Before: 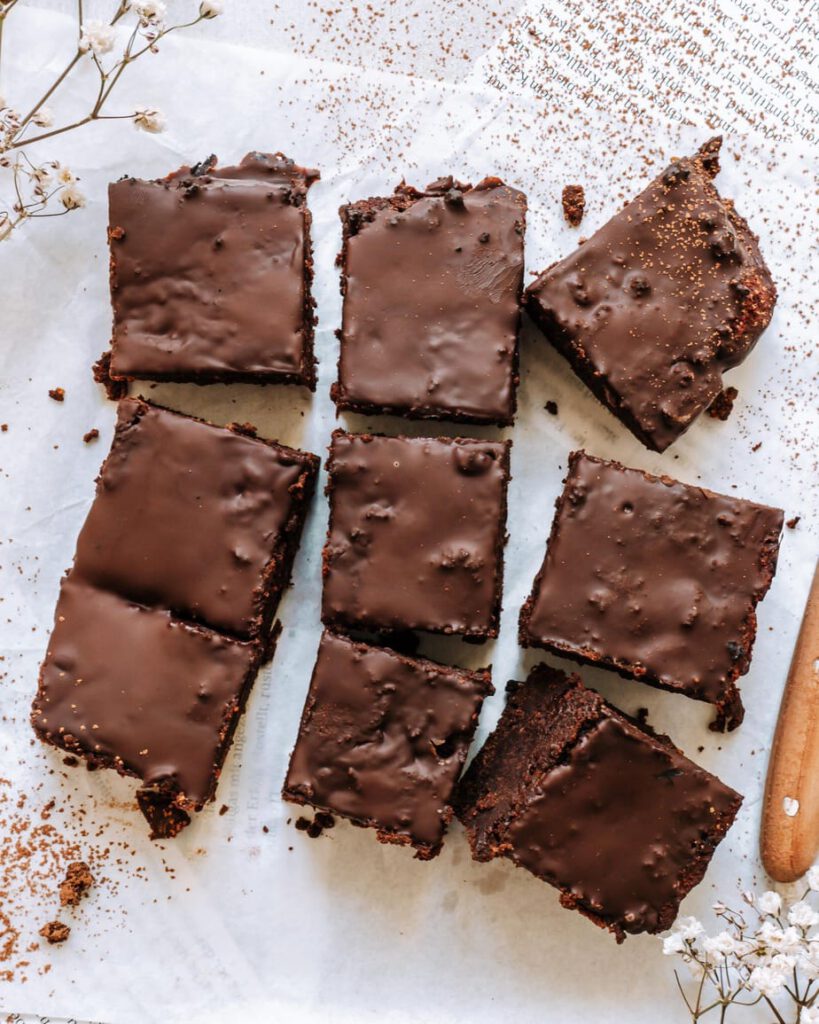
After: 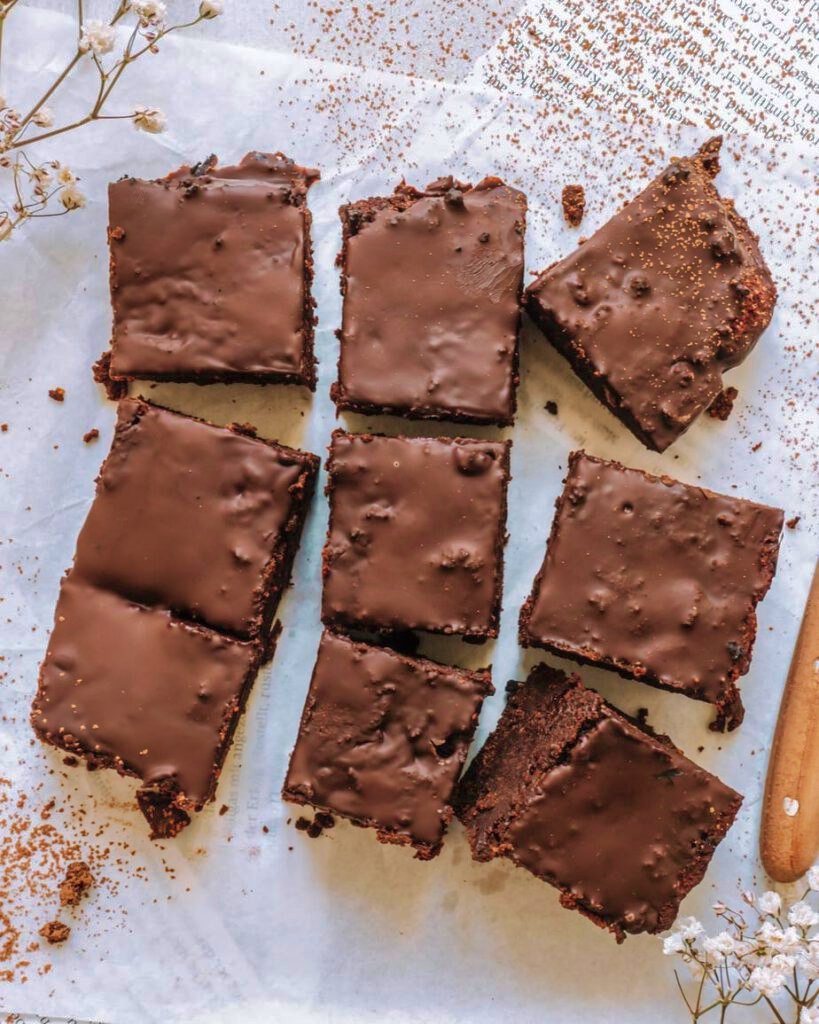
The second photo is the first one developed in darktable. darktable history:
velvia: strength 45%
exposure: compensate highlight preservation false
shadows and highlights: on, module defaults
local contrast: detail 110%
